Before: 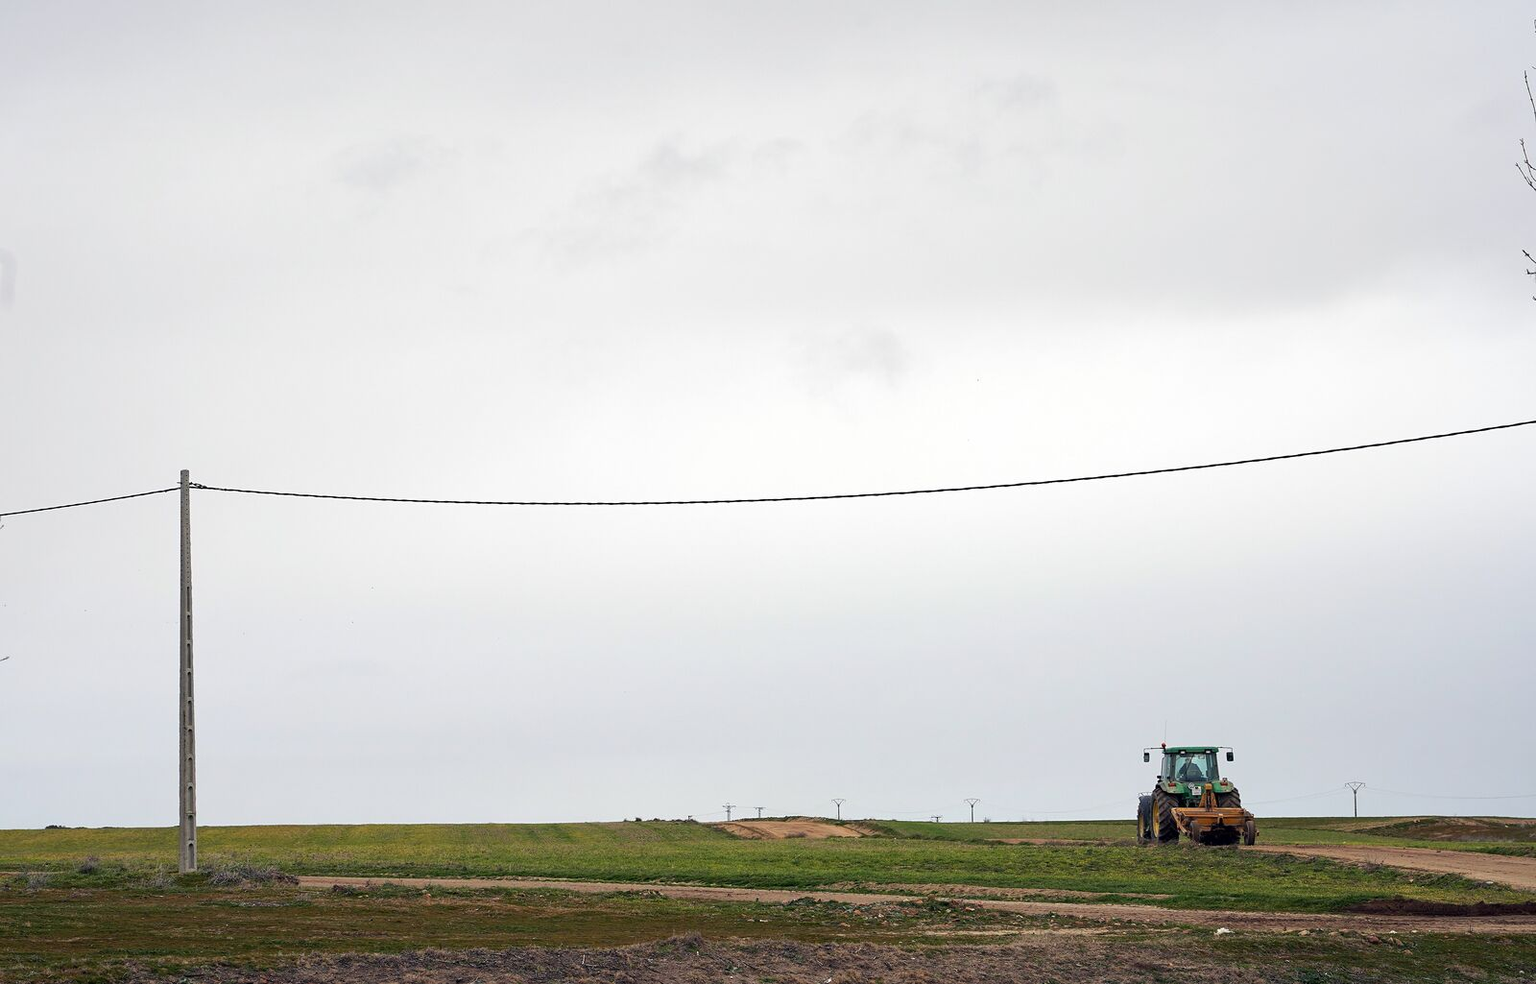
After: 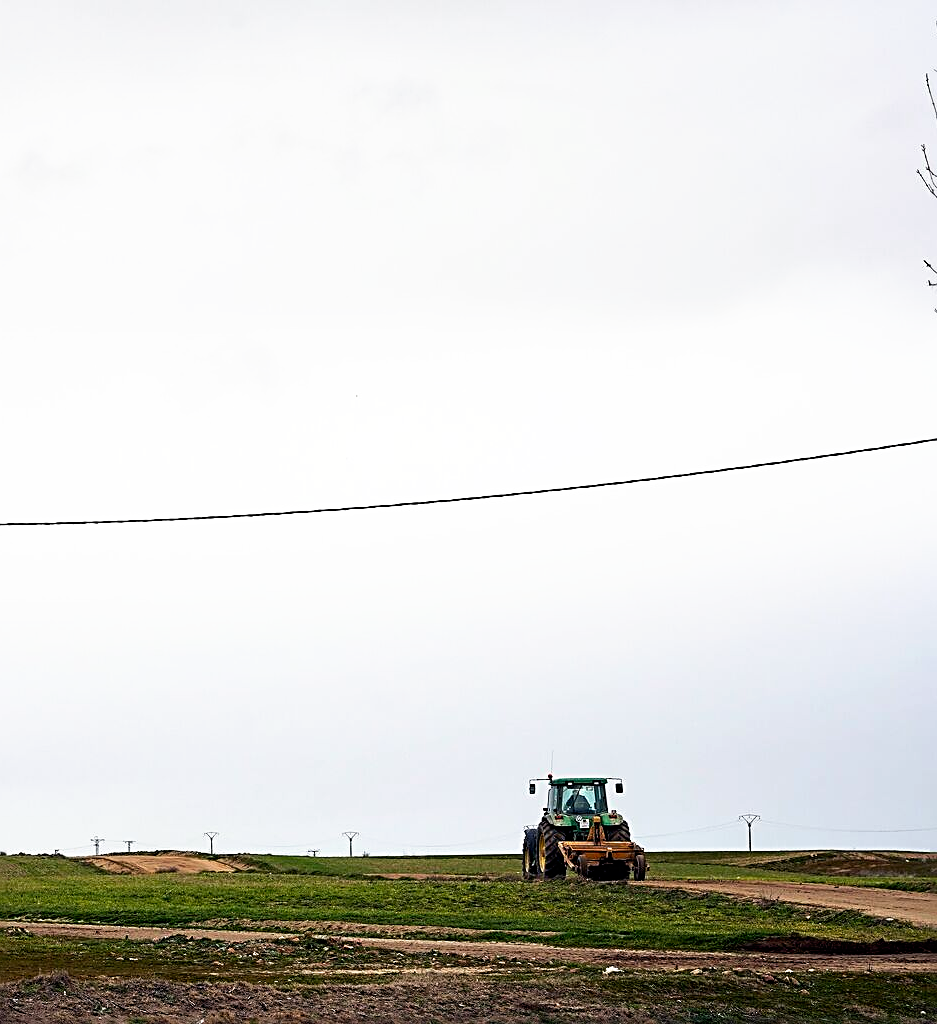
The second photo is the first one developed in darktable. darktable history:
sharpen: radius 2.584, amount 0.688
crop: left 41.402%
tone curve: curves: ch0 [(0, 0) (0.003, 0) (0.011, 0.001) (0.025, 0.003) (0.044, 0.004) (0.069, 0.007) (0.1, 0.01) (0.136, 0.033) (0.177, 0.082) (0.224, 0.141) (0.277, 0.208) (0.335, 0.282) (0.399, 0.363) (0.468, 0.451) (0.543, 0.545) (0.623, 0.647) (0.709, 0.756) (0.801, 0.87) (0.898, 0.972) (1, 1)], preserve colors none
